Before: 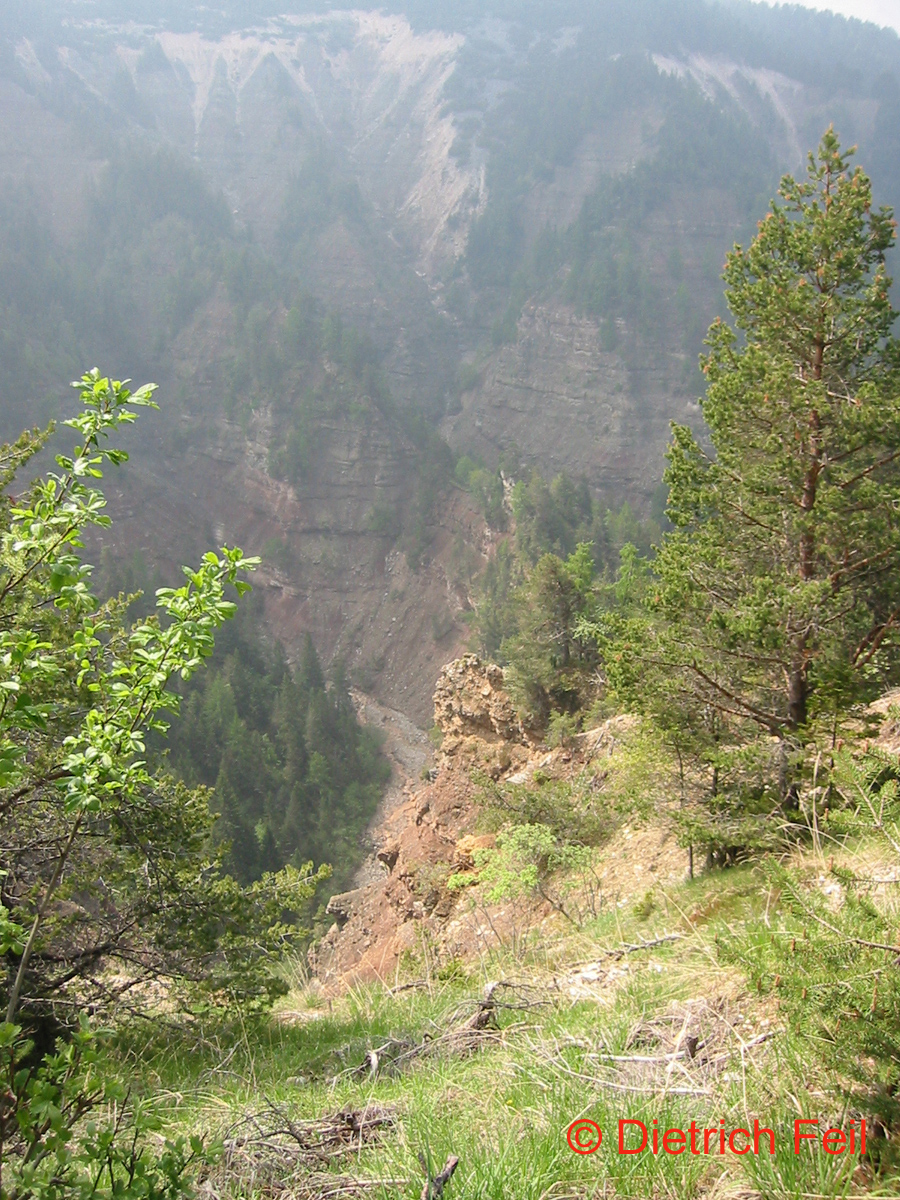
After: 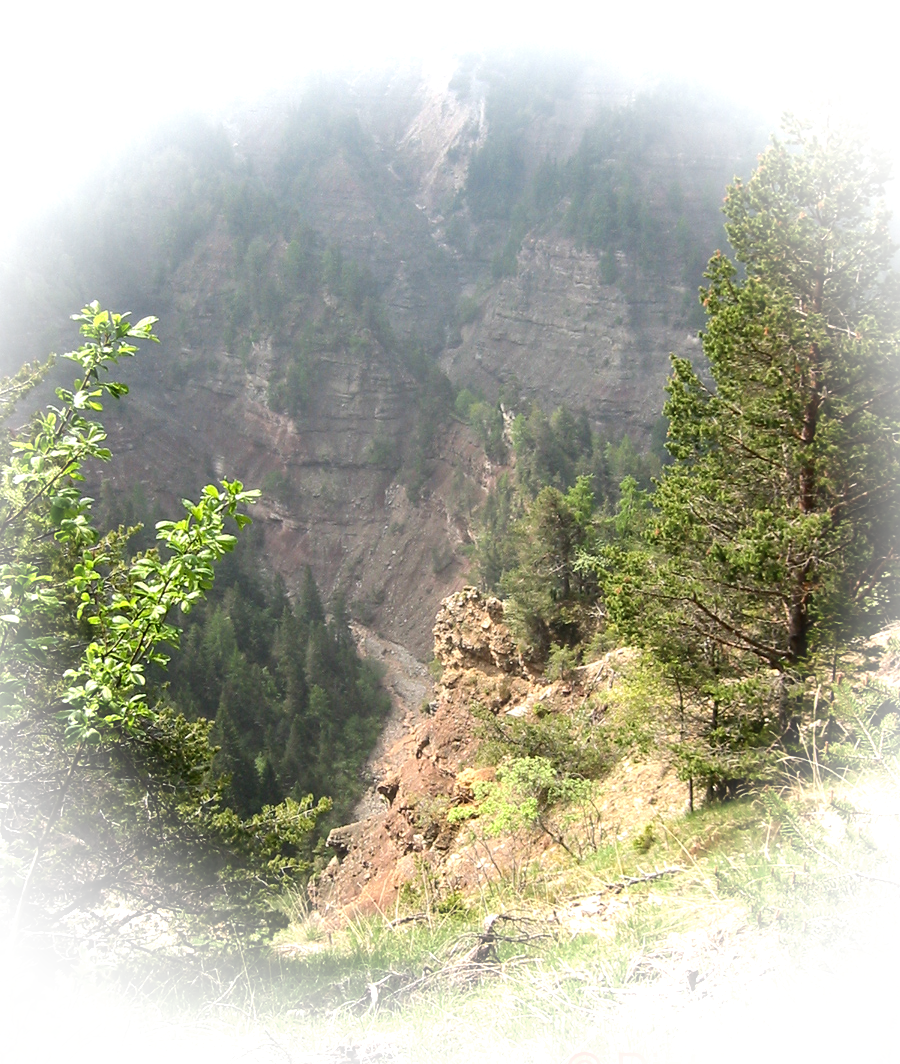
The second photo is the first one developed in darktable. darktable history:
crop and rotate: top 5.586%, bottom 5.688%
tone equalizer: -8 EV -0.782 EV, -7 EV -0.706 EV, -6 EV -0.616 EV, -5 EV -0.378 EV, -3 EV 0.388 EV, -2 EV 0.6 EV, -1 EV 0.683 EV, +0 EV 0.752 EV, edges refinement/feathering 500, mask exposure compensation -1.57 EV, preserve details no
contrast brightness saturation: contrast 0.029, brightness -0.039
exposure: exposure -0.208 EV, compensate exposure bias true, compensate highlight preservation false
vignetting: fall-off start 67.07%, brightness 0.988, saturation -0.49, width/height ratio 1.013, dithering 16-bit output, unbound false
